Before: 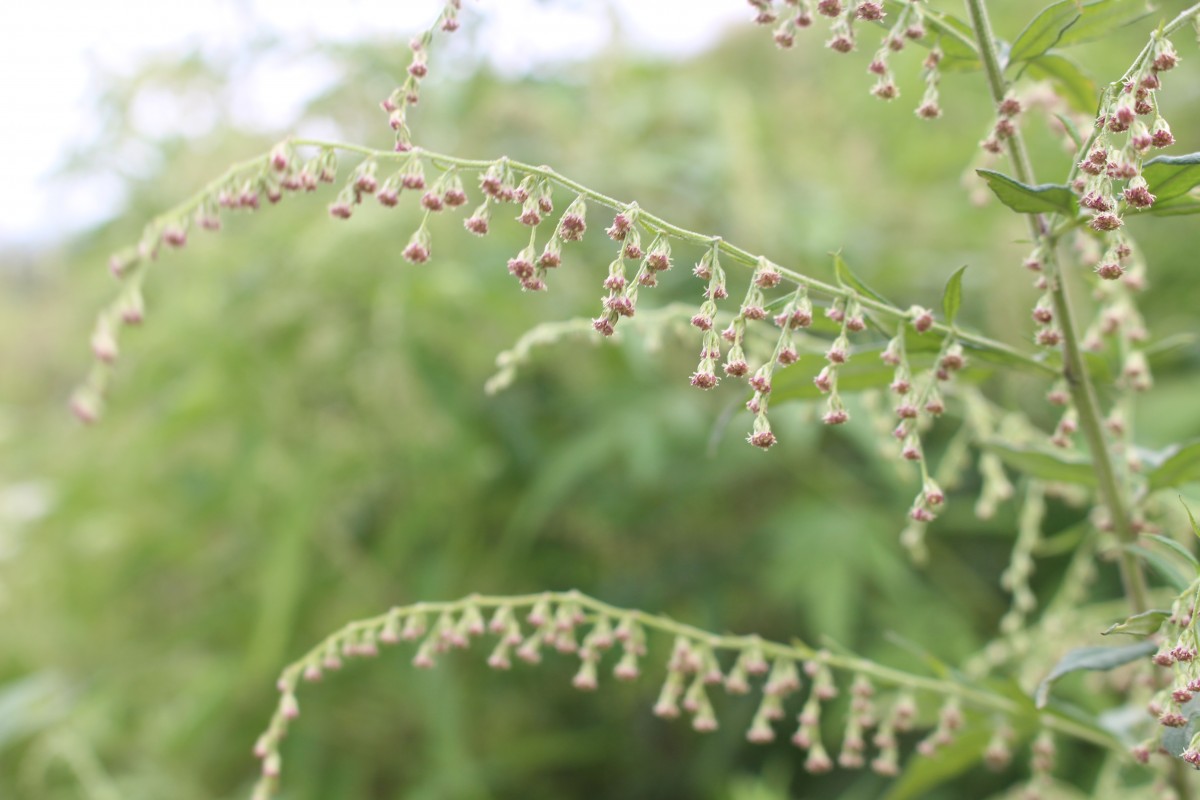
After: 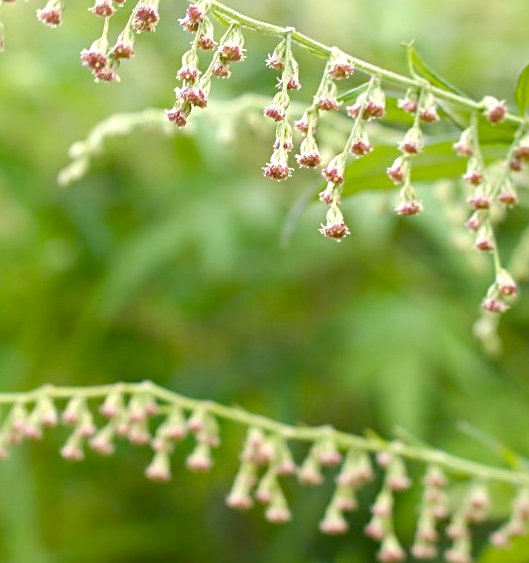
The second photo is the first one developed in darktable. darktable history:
color balance rgb: perceptual saturation grading › global saturation 0.059%, perceptual saturation grading › mid-tones 6.101%, perceptual saturation grading › shadows 71.873%, perceptual brilliance grading › global brilliance 11.501%, global vibrance 20%
crop: left 35.66%, top 26.171%, right 20.217%, bottom 3.407%
sharpen: on, module defaults
